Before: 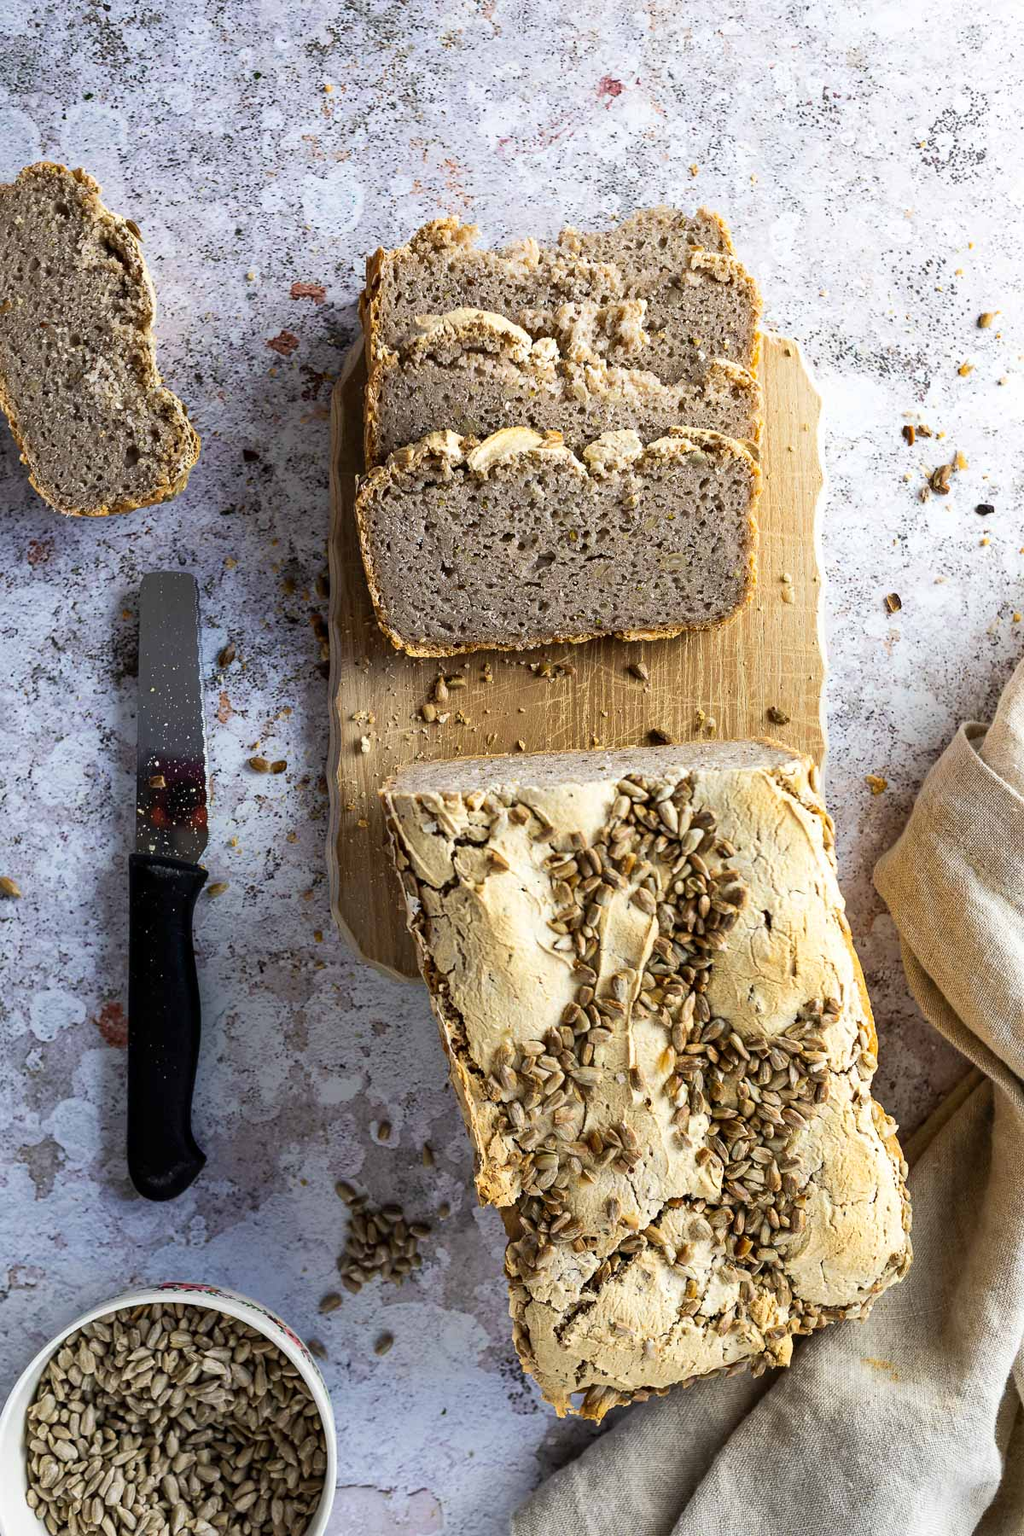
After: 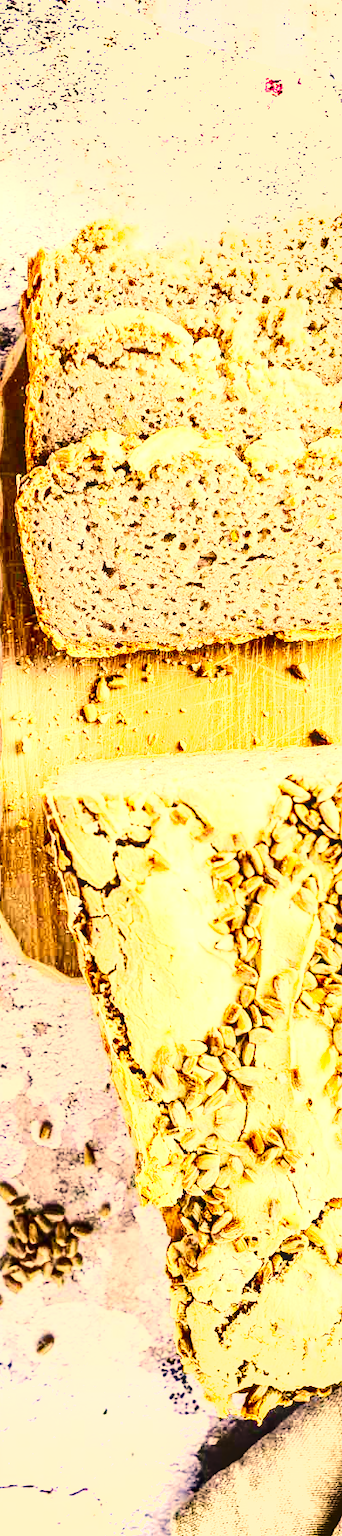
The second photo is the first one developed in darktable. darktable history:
base curve: curves: ch0 [(0, 0) (0.032, 0.025) (0.121, 0.166) (0.206, 0.329) (0.605, 0.79) (1, 1)], preserve colors none
contrast brightness saturation: contrast 0.405, brightness 0.115, saturation 0.211
exposure: black level correction 0.001, exposure 1.854 EV, compensate exposure bias true, compensate highlight preservation false
crop: left 33.084%, right 33.462%
shadows and highlights: radius 329.52, shadows 53.42, highlights -99.45, compress 94.2%, soften with gaussian
color correction: highlights a* 14.78, highlights b* 31.73
local contrast: highlights 61%, detail 143%, midtone range 0.423
